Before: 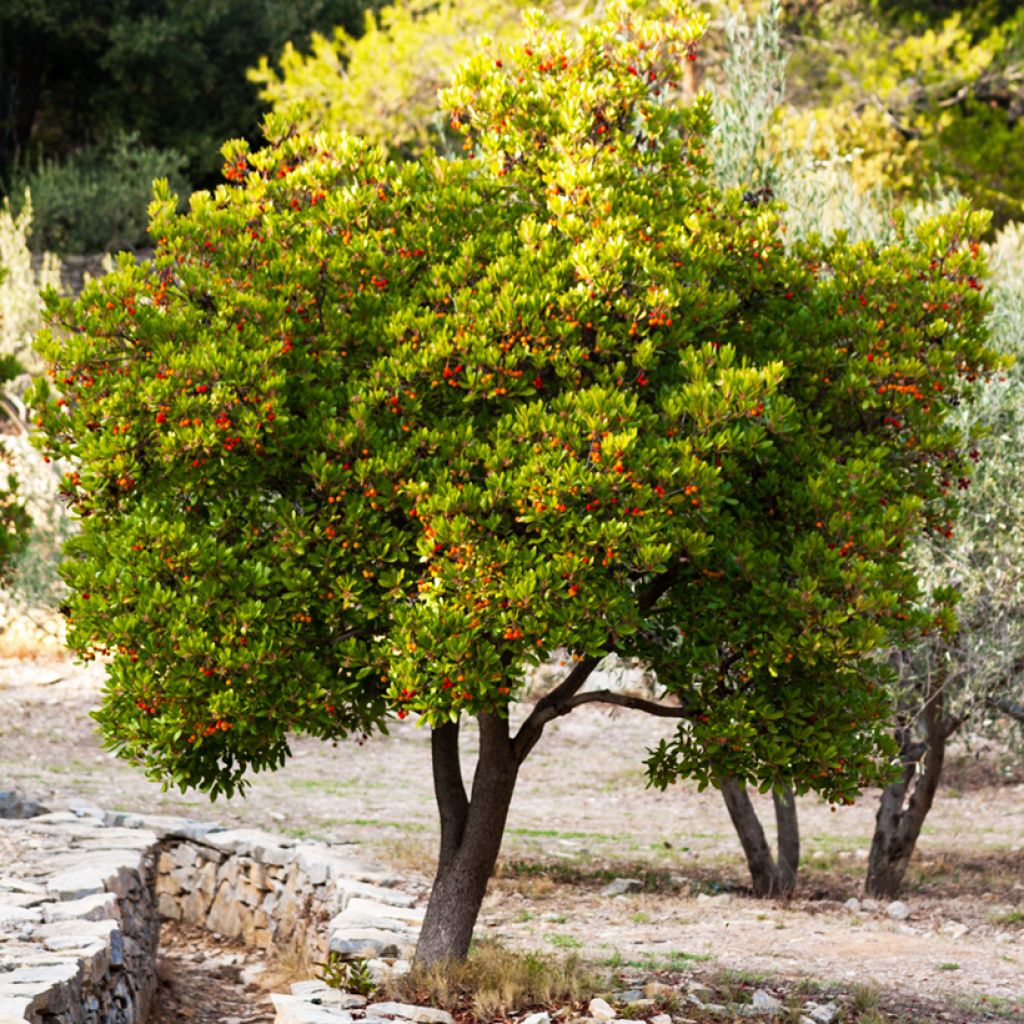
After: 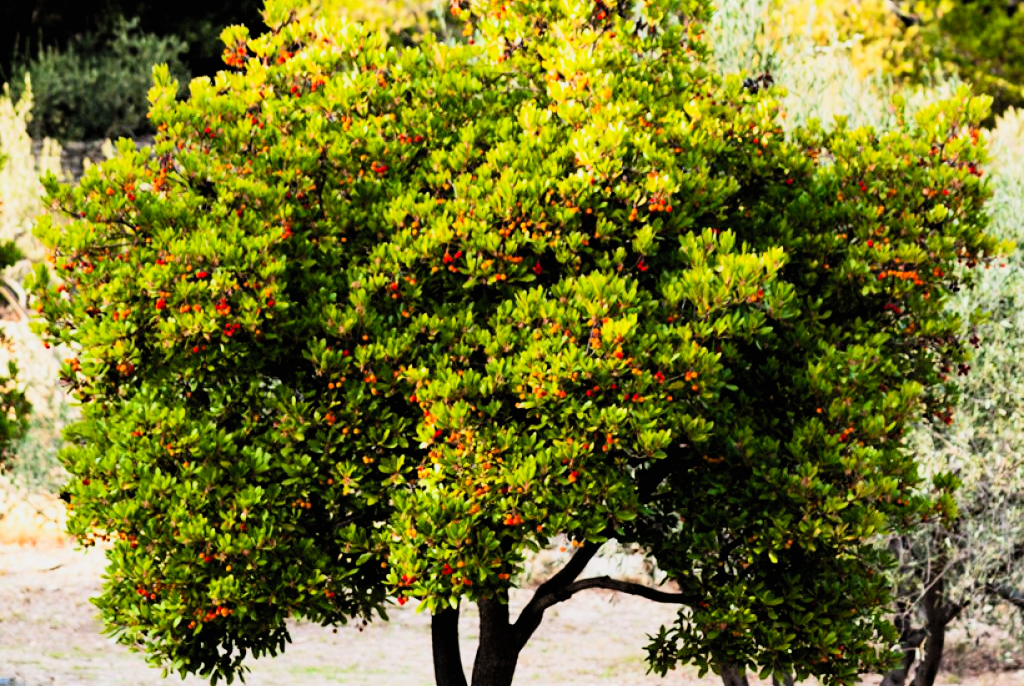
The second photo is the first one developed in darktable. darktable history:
filmic rgb: black relative exposure -5.03 EV, white relative exposure 3.97 EV, threshold 3.01 EV, hardness 2.89, contrast 1.297, highlights saturation mix -29.78%, enable highlight reconstruction true
contrast brightness saturation: contrast 0.196, brightness 0.161, saturation 0.226
crop: top 11.173%, bottom 21.815%
